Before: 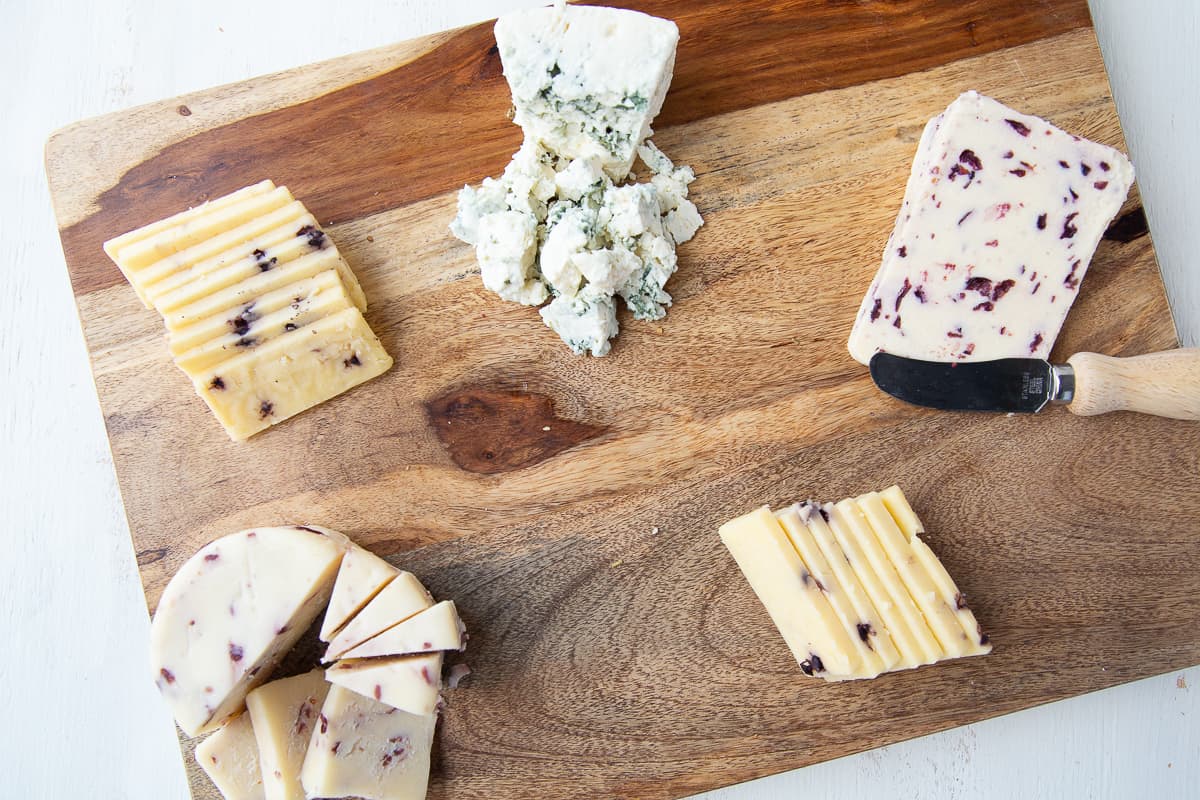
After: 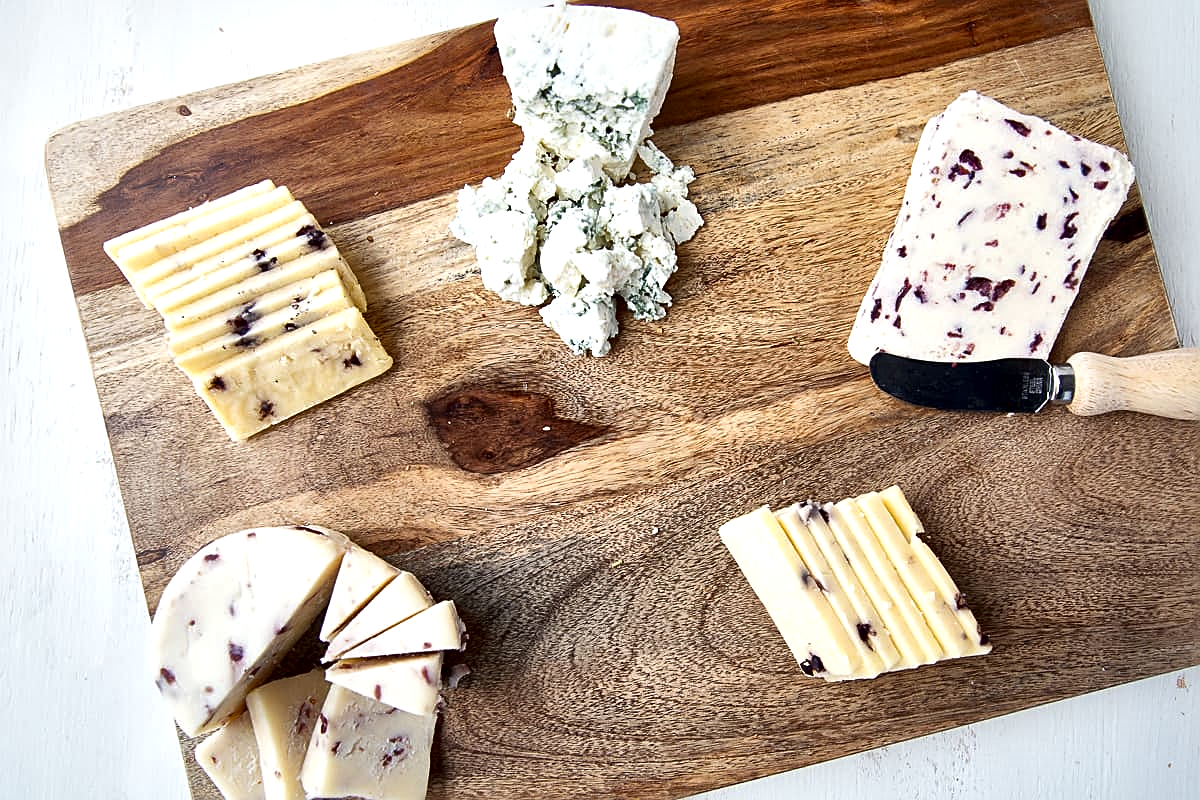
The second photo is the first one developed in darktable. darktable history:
sharpen: on, module defaults
local contrast: mode bilateral grid, contrast 44, coarseness 68, detail 215%, midtone range 0.2
